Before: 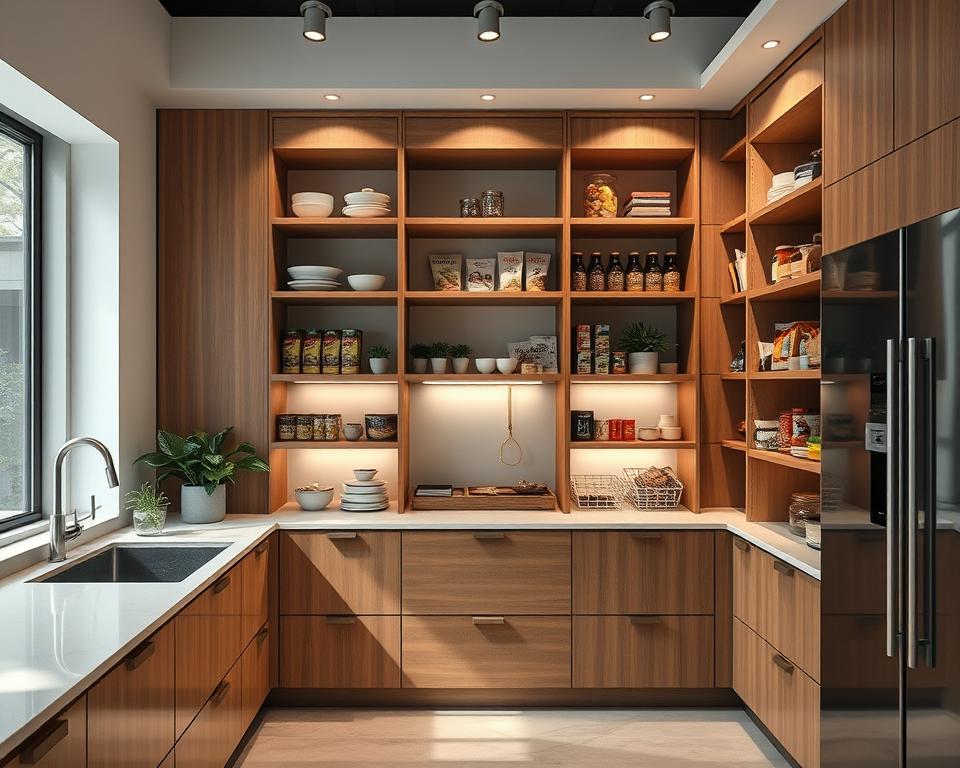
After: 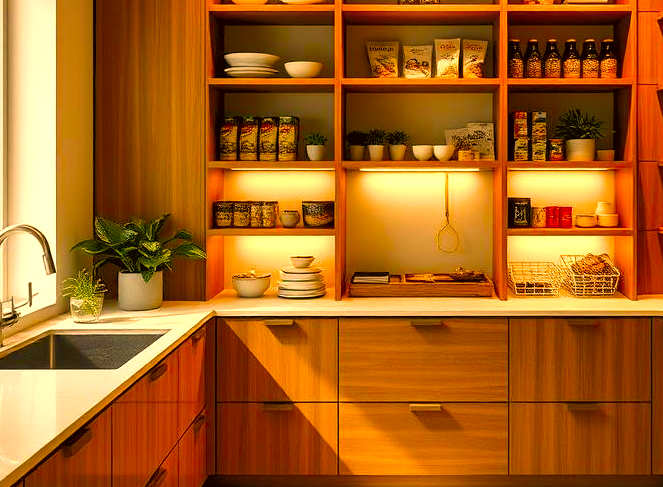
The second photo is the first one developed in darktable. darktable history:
base curve: preserve colors none
contrast brightness saturation: saturation 0.121
color correction: highlights a* 18.62, highlights b* 34.84, shadows a* 1.92, shadows b* 6.41, saturation 1.05
exposure: black level correction 0.003, exposure 0.388 EV, compensate highlight preservation false
crop: left 6.582%, top 27.764%, right 24.321%, bottom 8.786%
velvia: strength 31.45%, mid-tones bias 0.208
tone equalizer: -8 EV -1.81 EV, -7 EV -1.14 EV, -6 EV -1.63 EV
